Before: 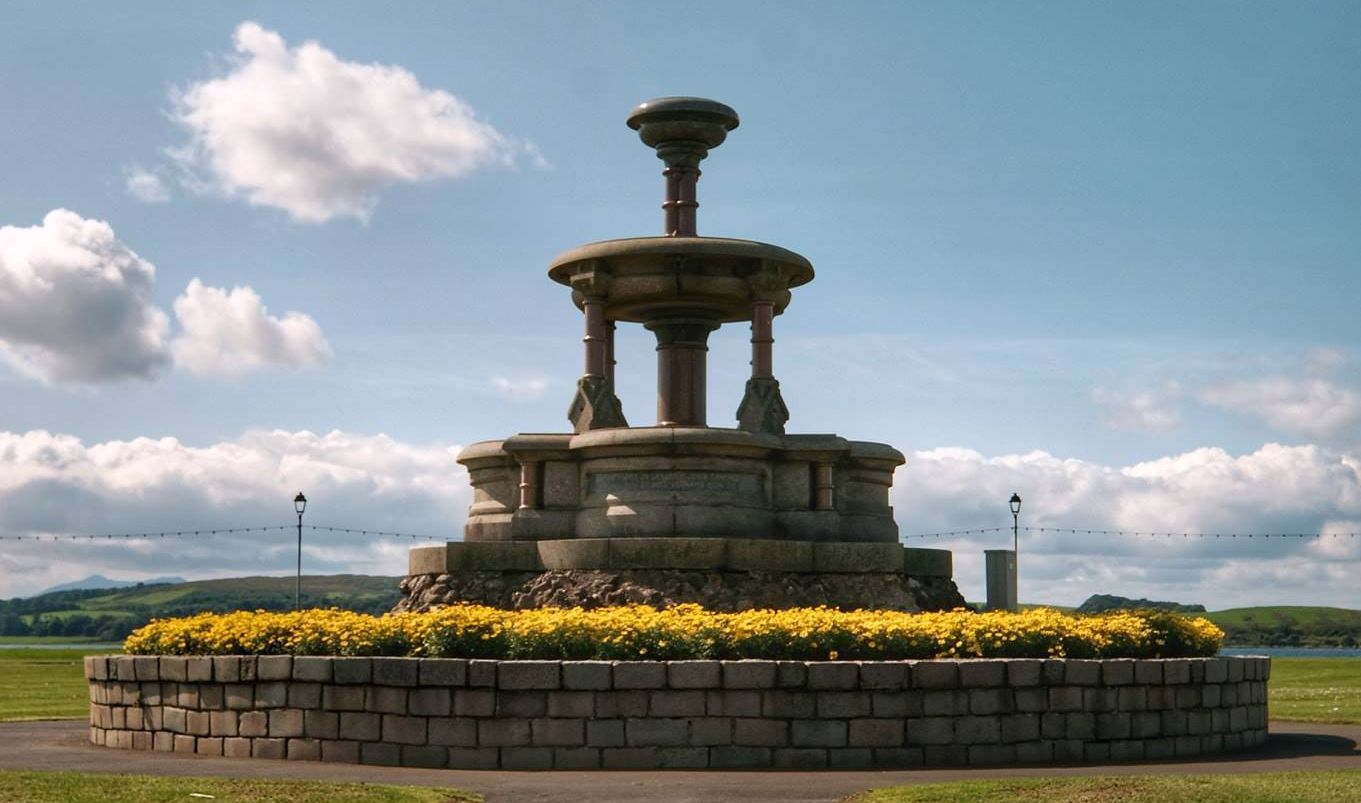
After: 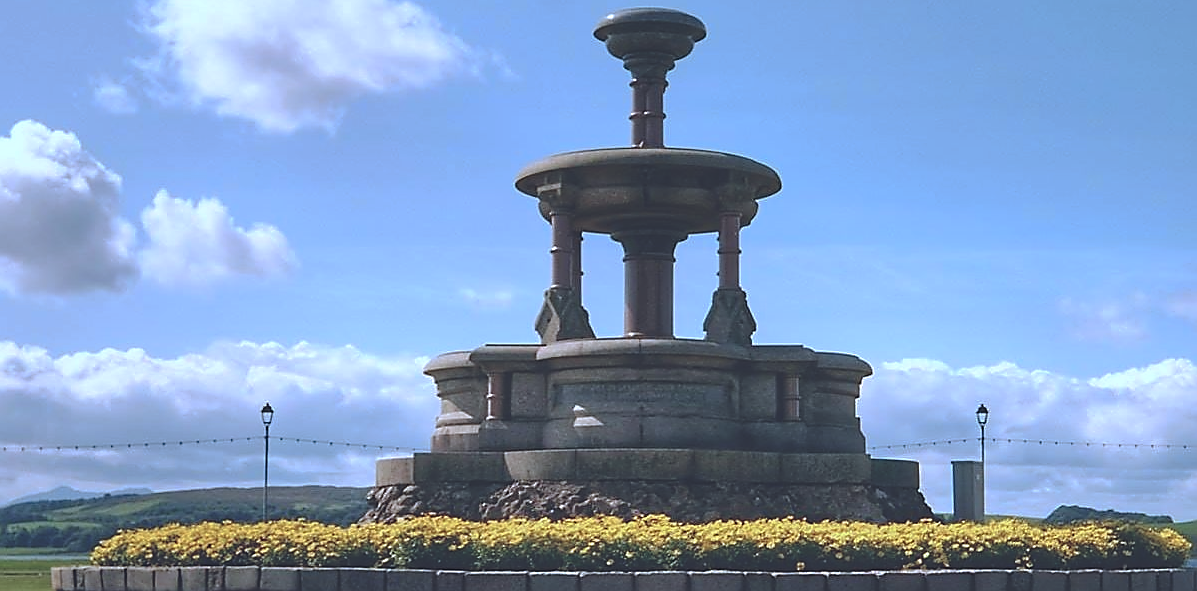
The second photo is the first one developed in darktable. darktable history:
crop and rotate: left 2.425%, top 11.305%, right 9.6%, bottom 15.08%
color calibration: illuminant custom, x 0.373, y 0.388, temperature 4269.97 K
exposure: black level correction -0.041, exposure 0.064 EV, compensate highlight preservation false
white balance: red 0.925, blue 1.046
sharpen: radius 1.4, amount 1.25, threshold 0.7
tone curve: curves: ch0 [(0, 0) (0.003, 0.001) (0.011, 0.002) (0.025, 0.007) (0.044, 0.015) (0.069, 0.022) (0.1, 0.03) (0.136, 0.056) (0.177, 0.115) (0.224, 0.177) (0.277, 0.244) (0.335, 0.322) (0.399, 0.398) (0.468, 0.471) (0.543, 0.545) (0.623, 0.614) (0.709, 0.685) (0.801, 0.765) (0.898, 0.867) (1, 1)], preserve colors none
